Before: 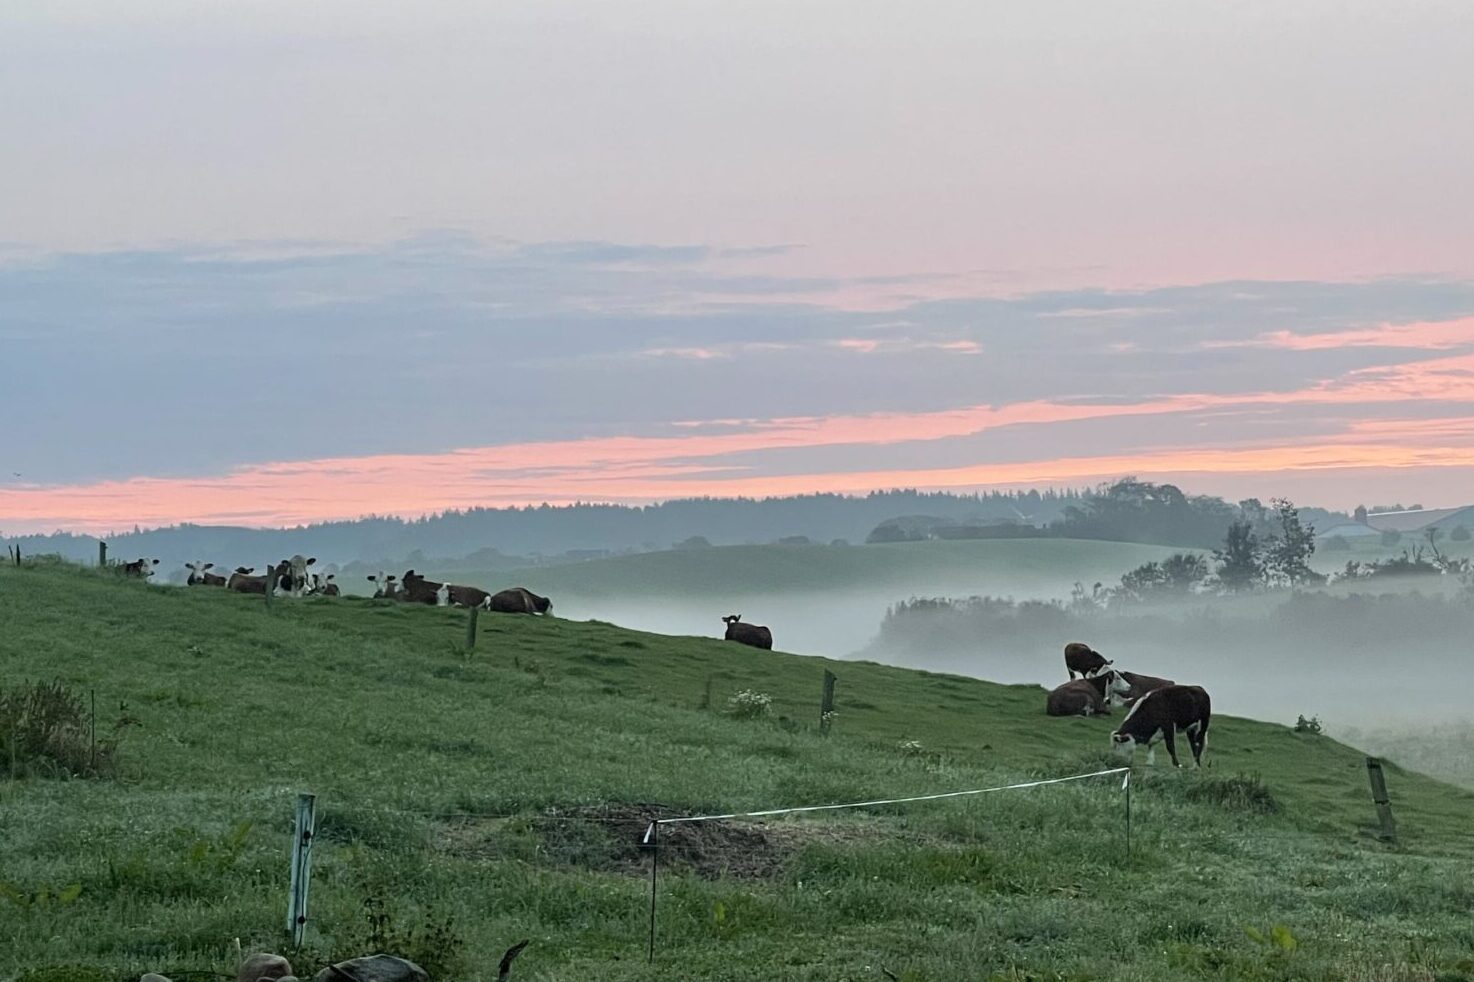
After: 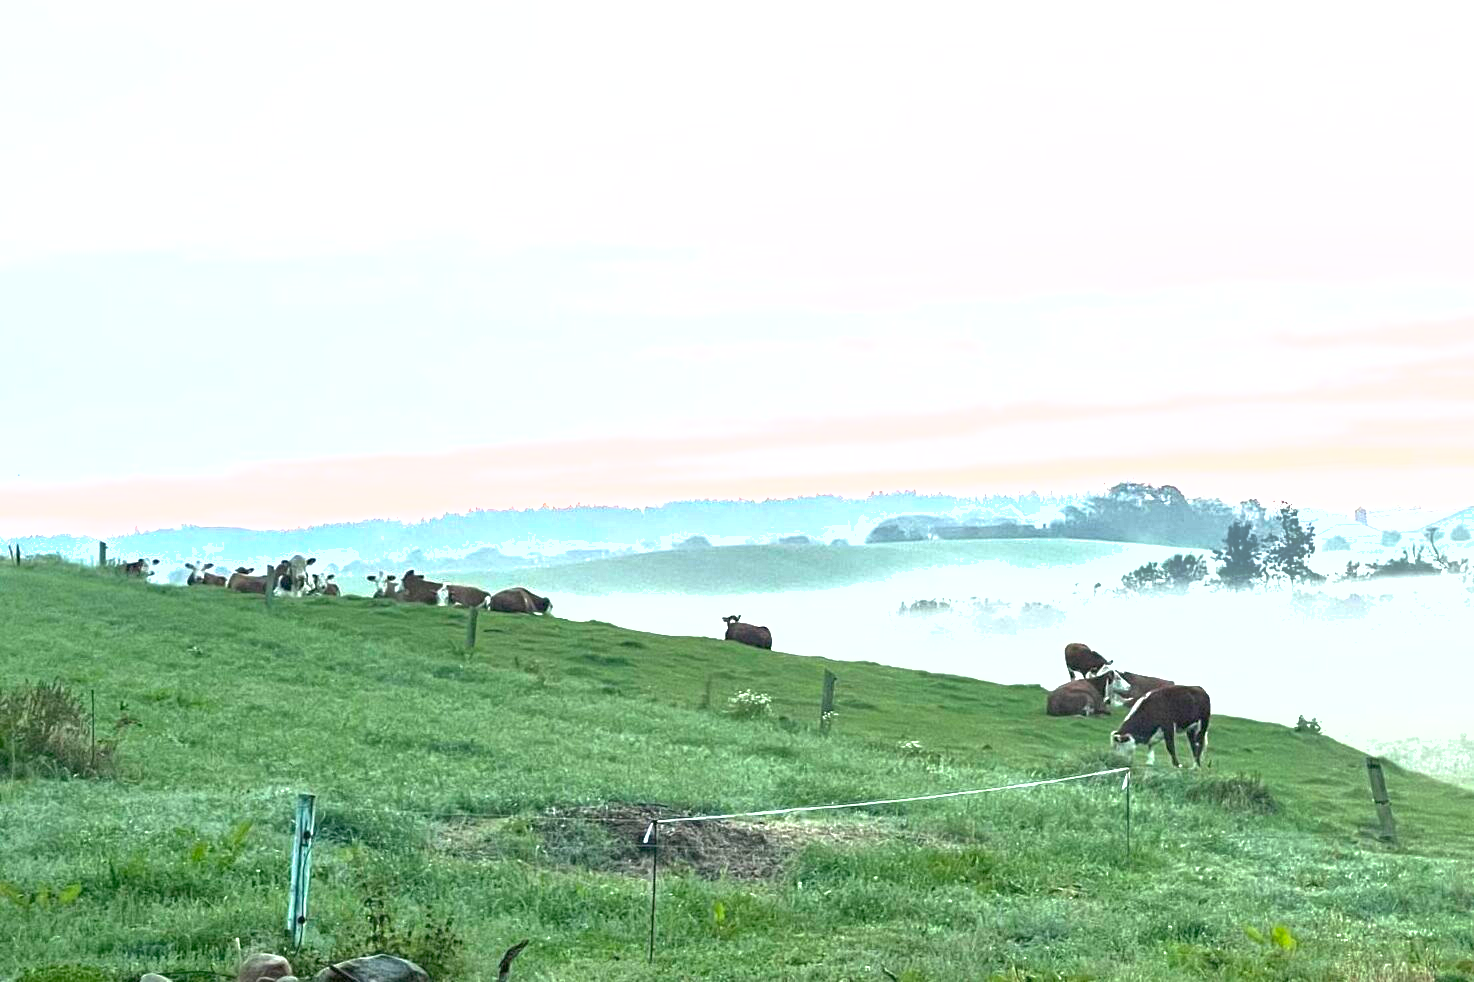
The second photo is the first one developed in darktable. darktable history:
exposure: black level correction 0, exposure 1.975 EV, compensate exposure bias true, compensate highlight preservation false
shadows and highlights: on, module defaults
